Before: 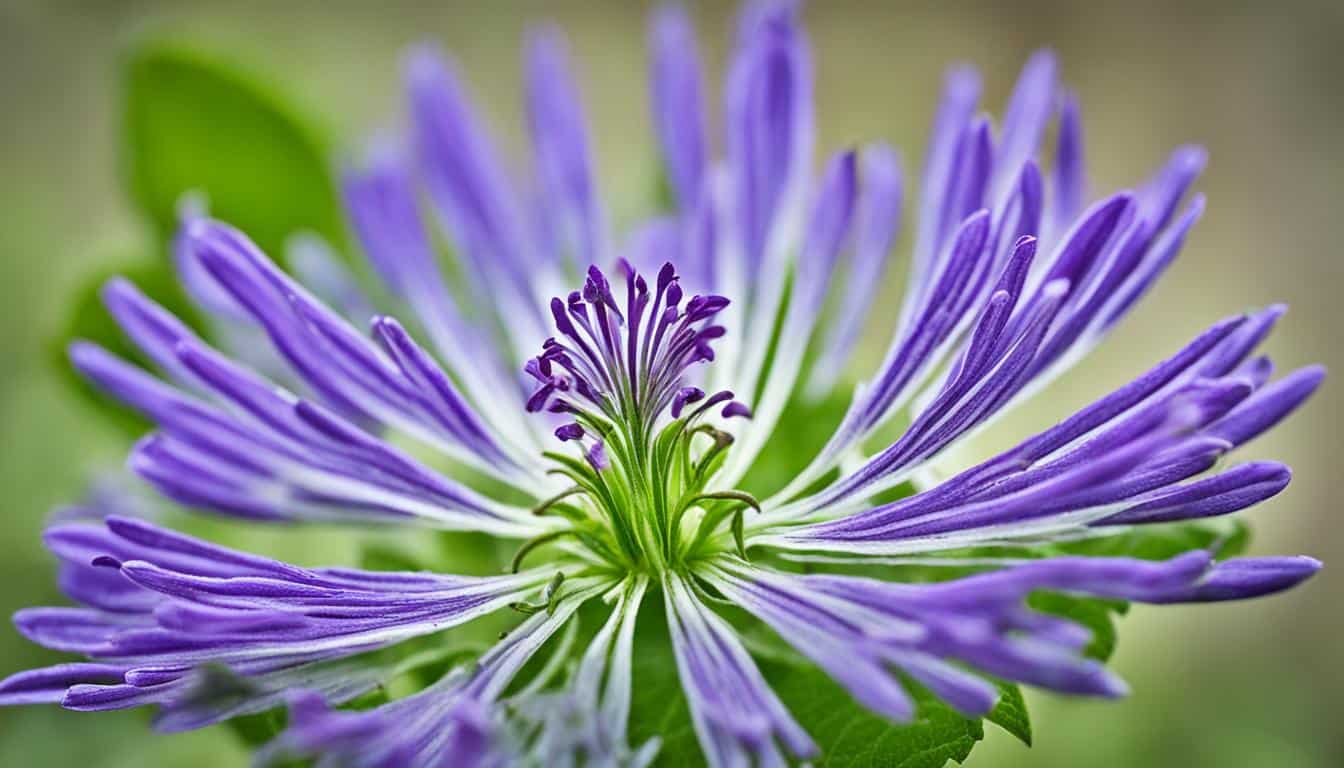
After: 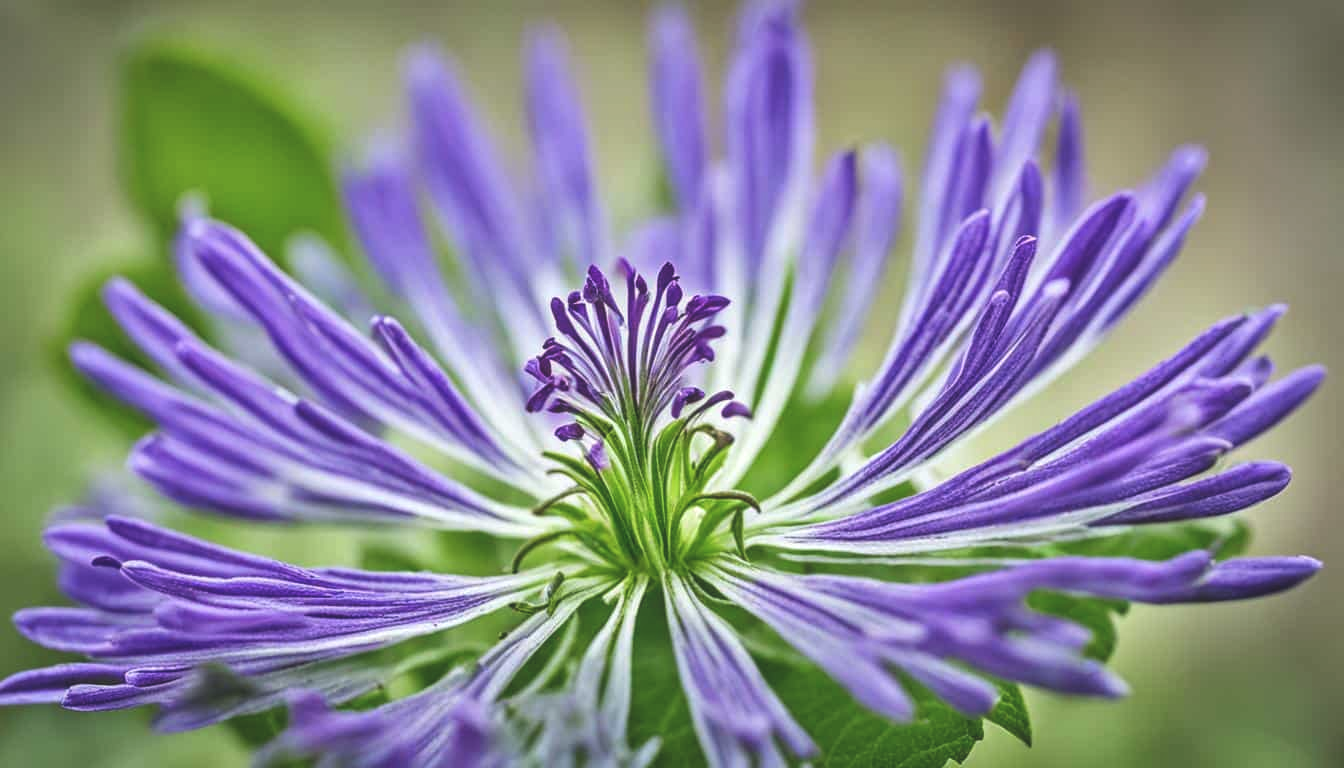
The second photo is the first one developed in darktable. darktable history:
local contrast: on, module defaults
exposure: black level correction -0.021, exposure -0.039 EV, compensate exposure bias true, compensate highlight preservation false
